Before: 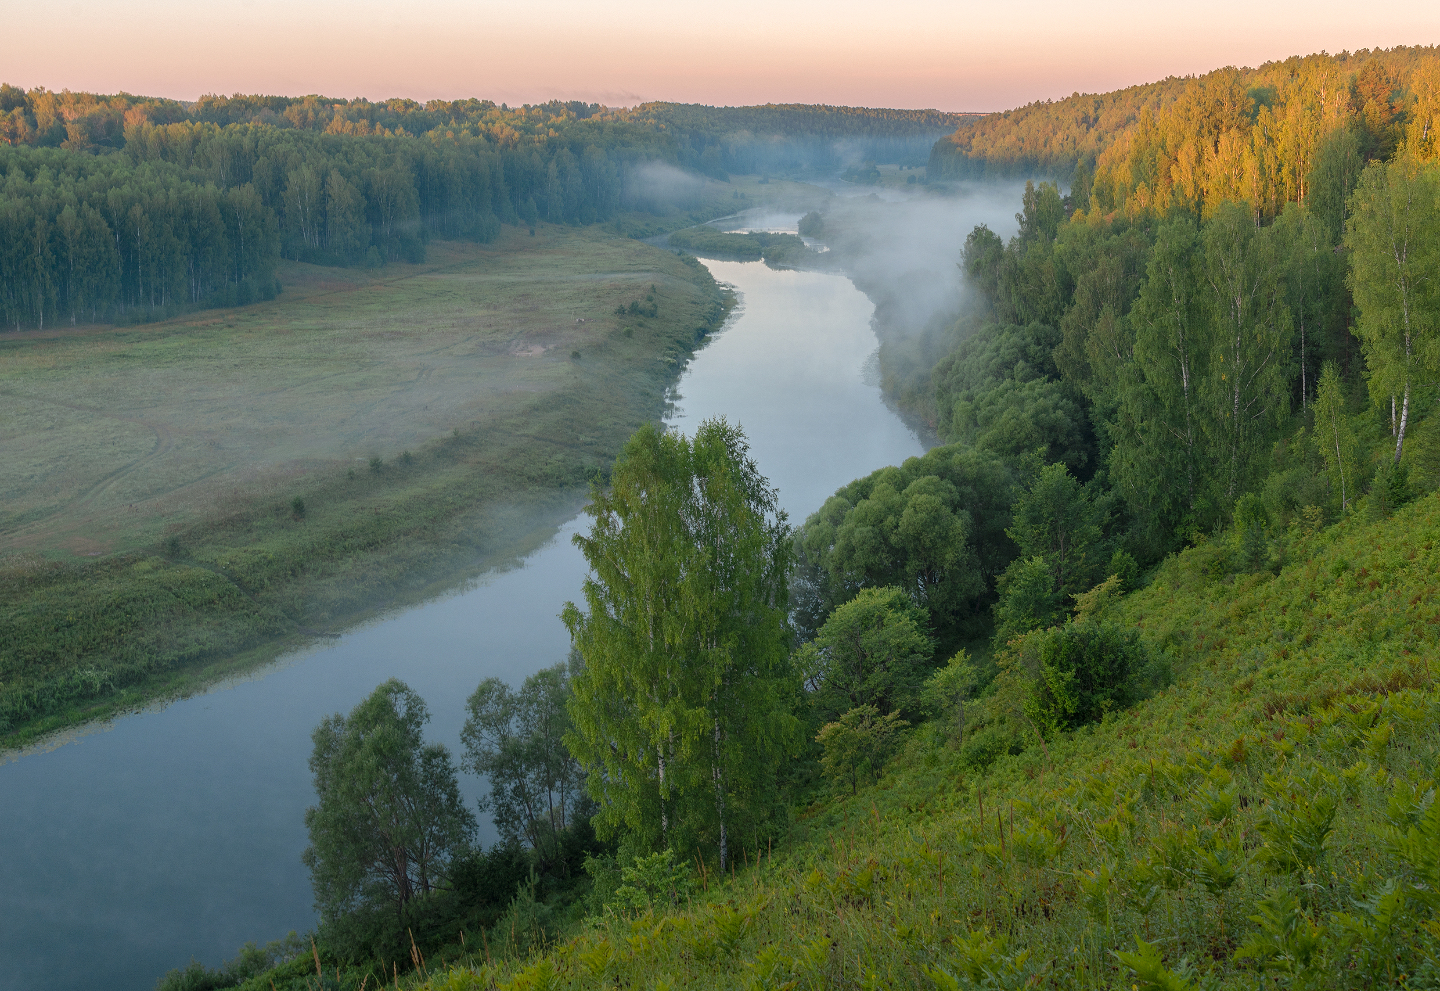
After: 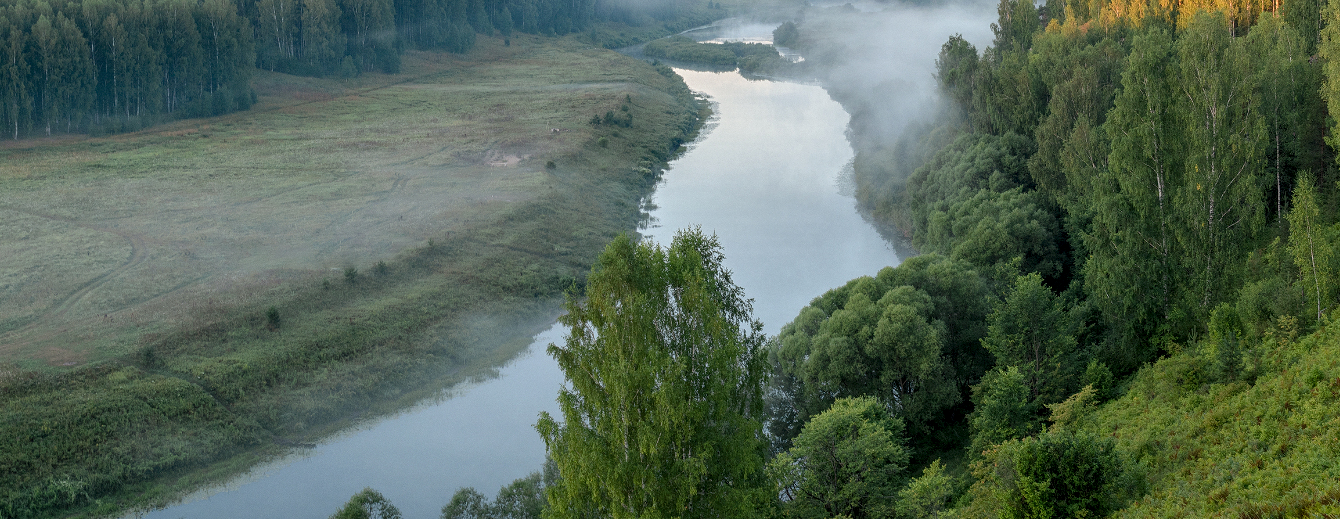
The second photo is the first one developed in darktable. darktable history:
local contrast: detail 150%
crop: left 1.744%, top 19.225%, right 5.069%, bottom 28.357%
